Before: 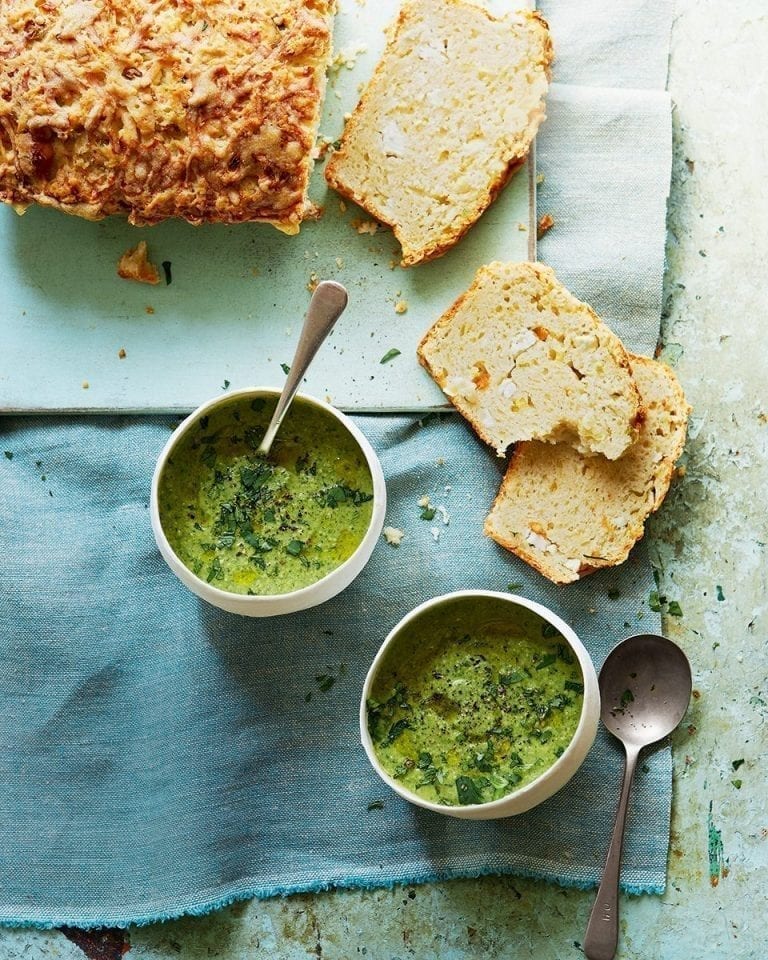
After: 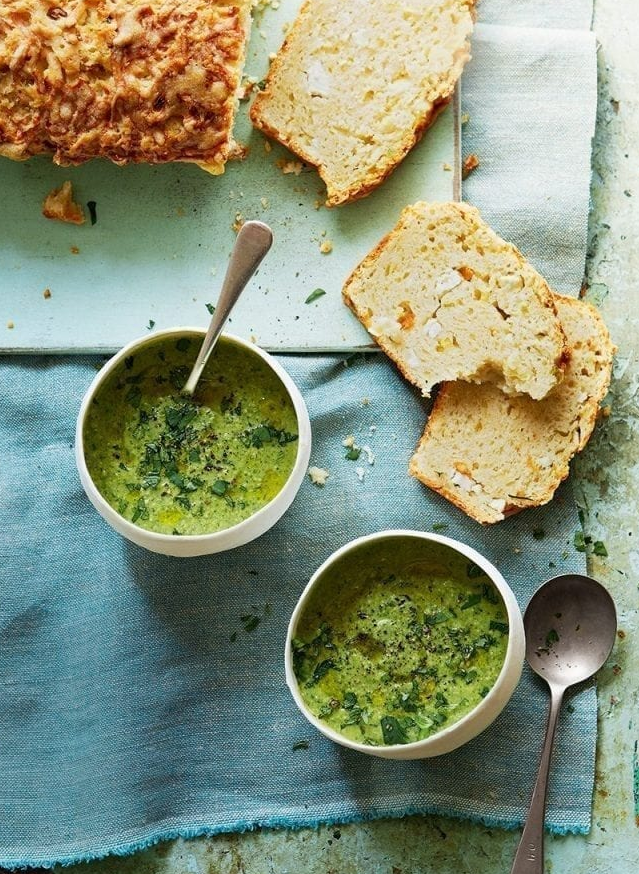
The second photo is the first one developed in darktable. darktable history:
crop: left 9.798%, top 6.318%, right 6.944%, bottom 2.546%
